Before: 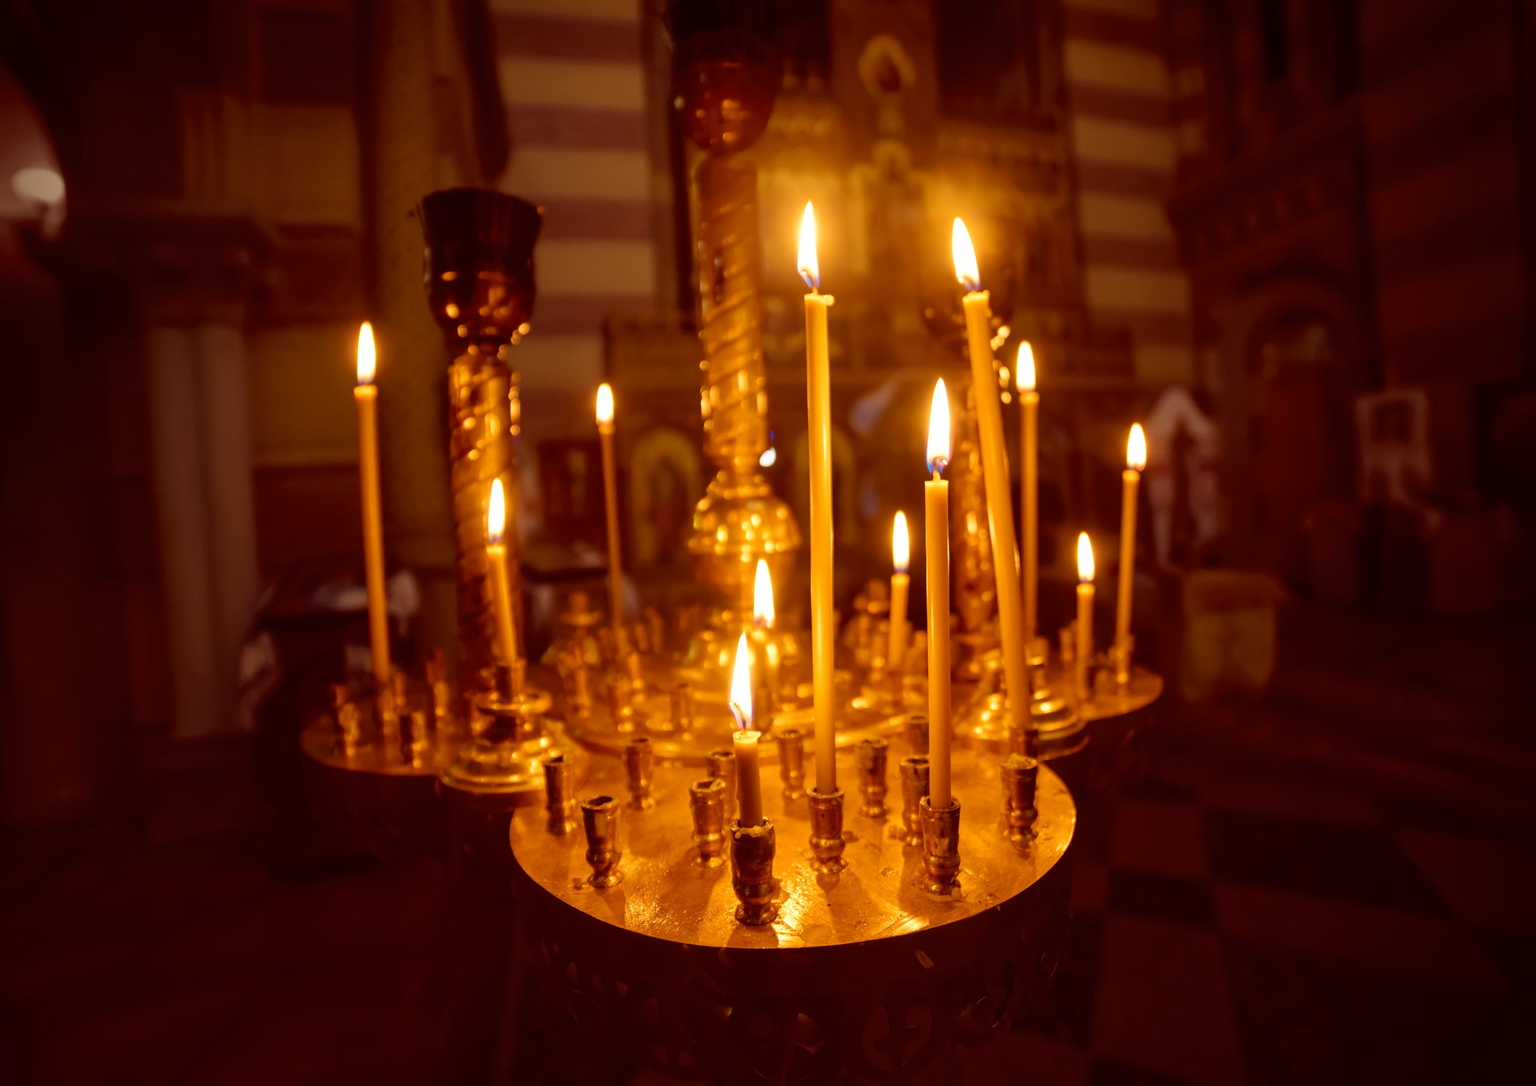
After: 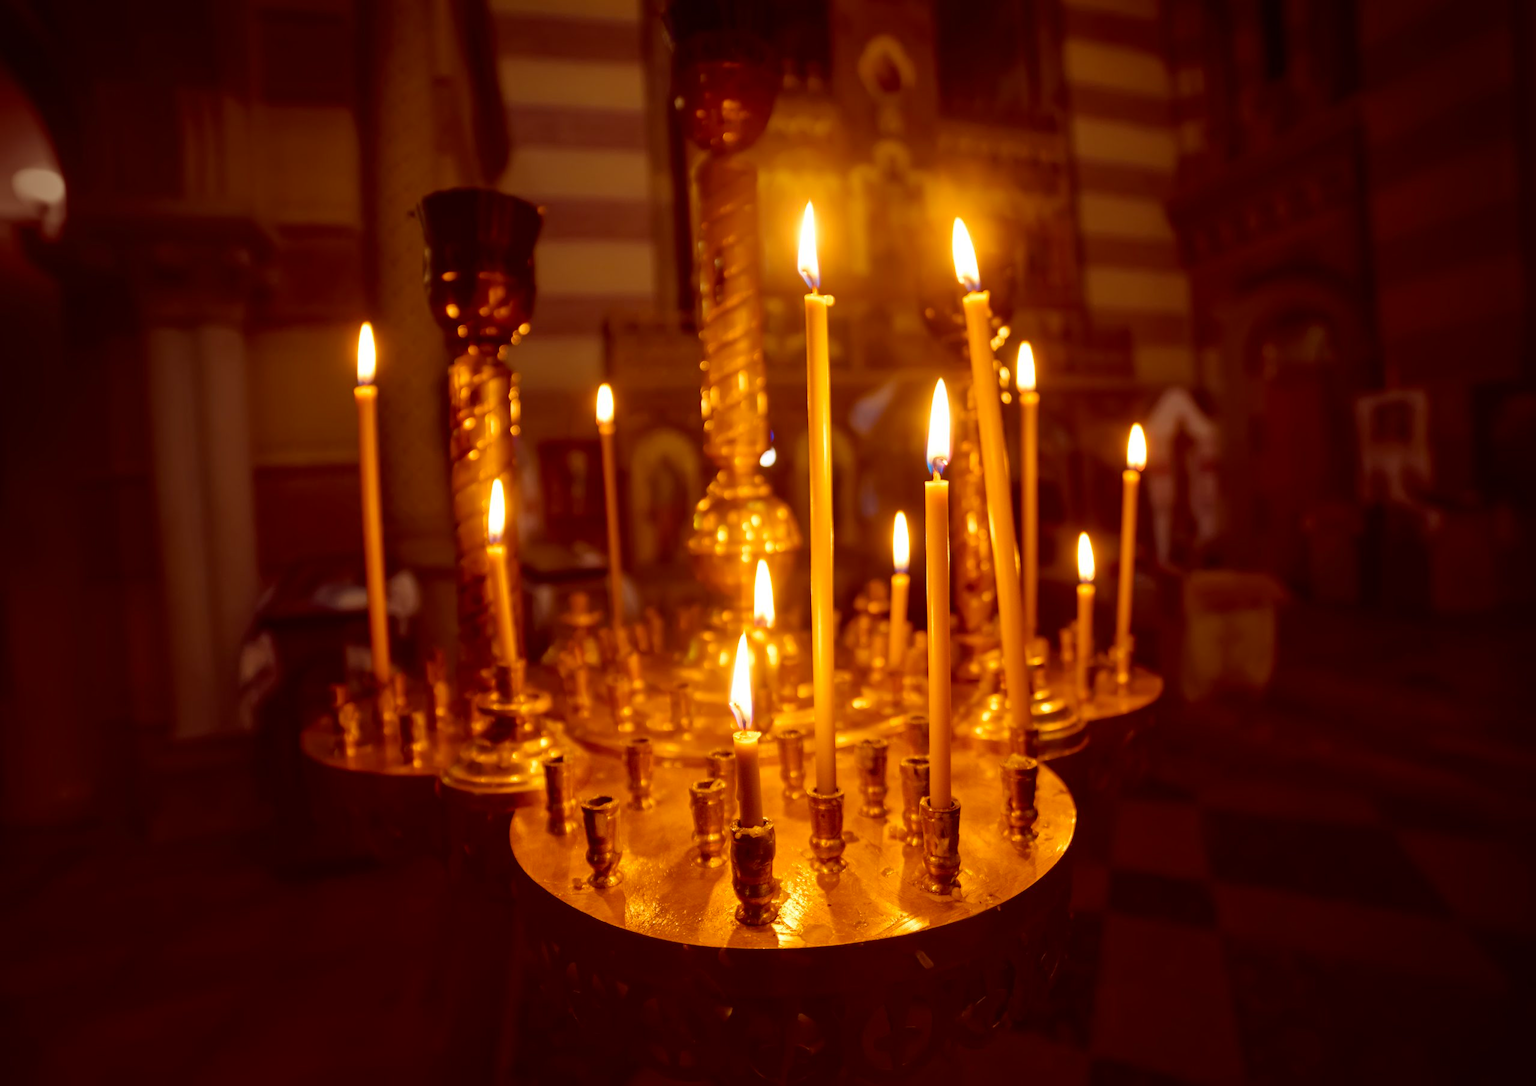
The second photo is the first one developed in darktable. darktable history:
contrast brightness saturation: saturation 0.095
